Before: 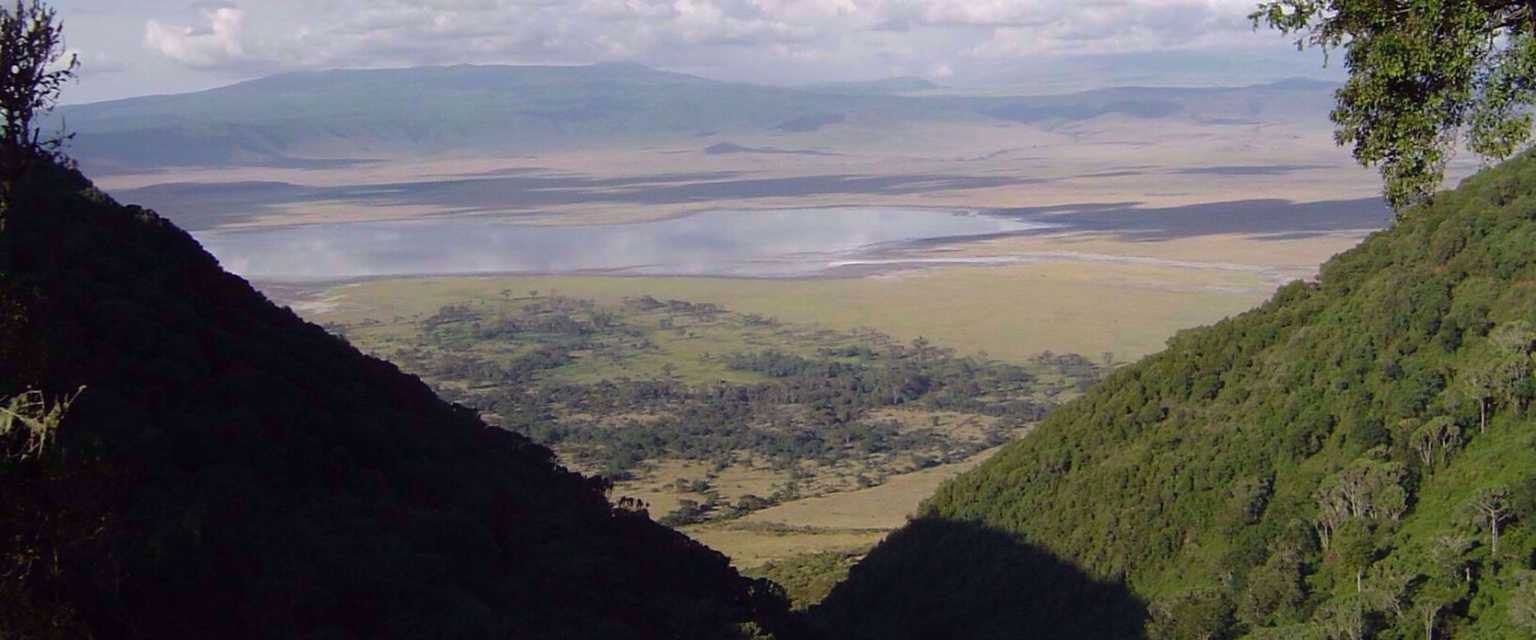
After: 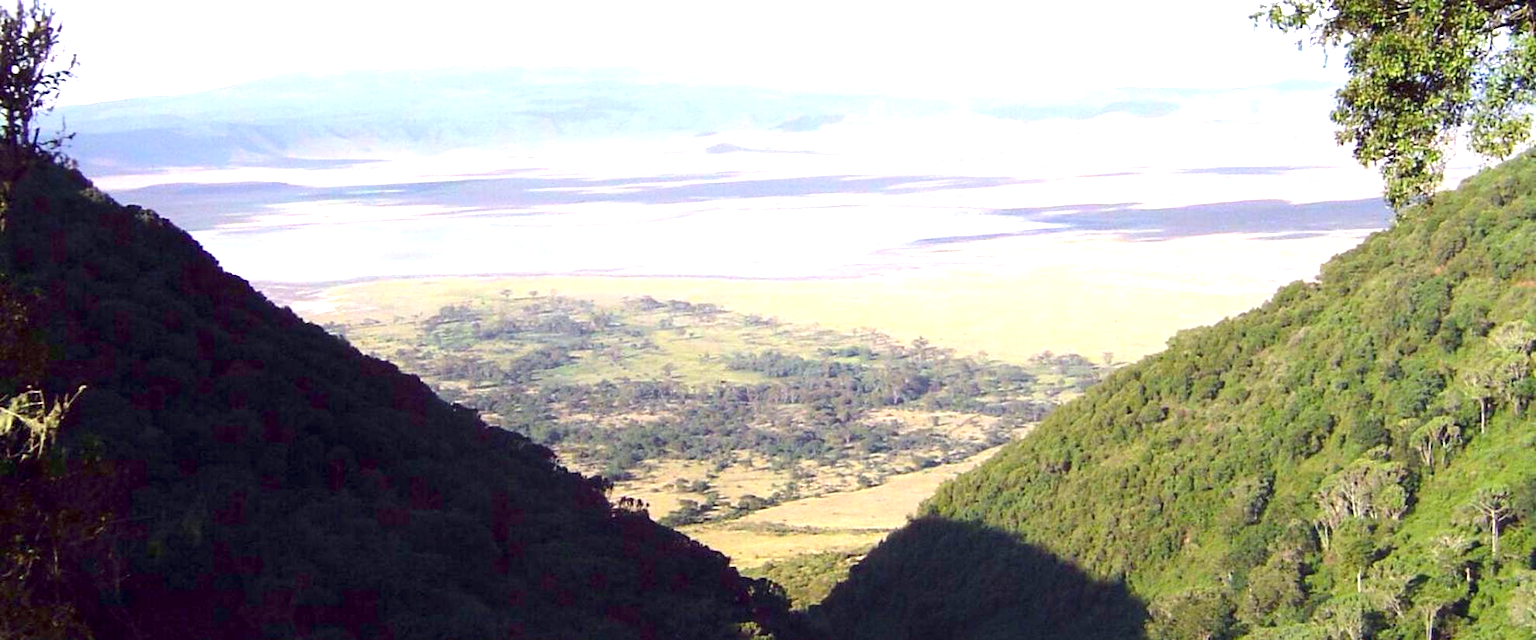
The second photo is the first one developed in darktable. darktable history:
exposure: black level correction 0.001, exposure 1.832 EV, compensate highlight preservation false
